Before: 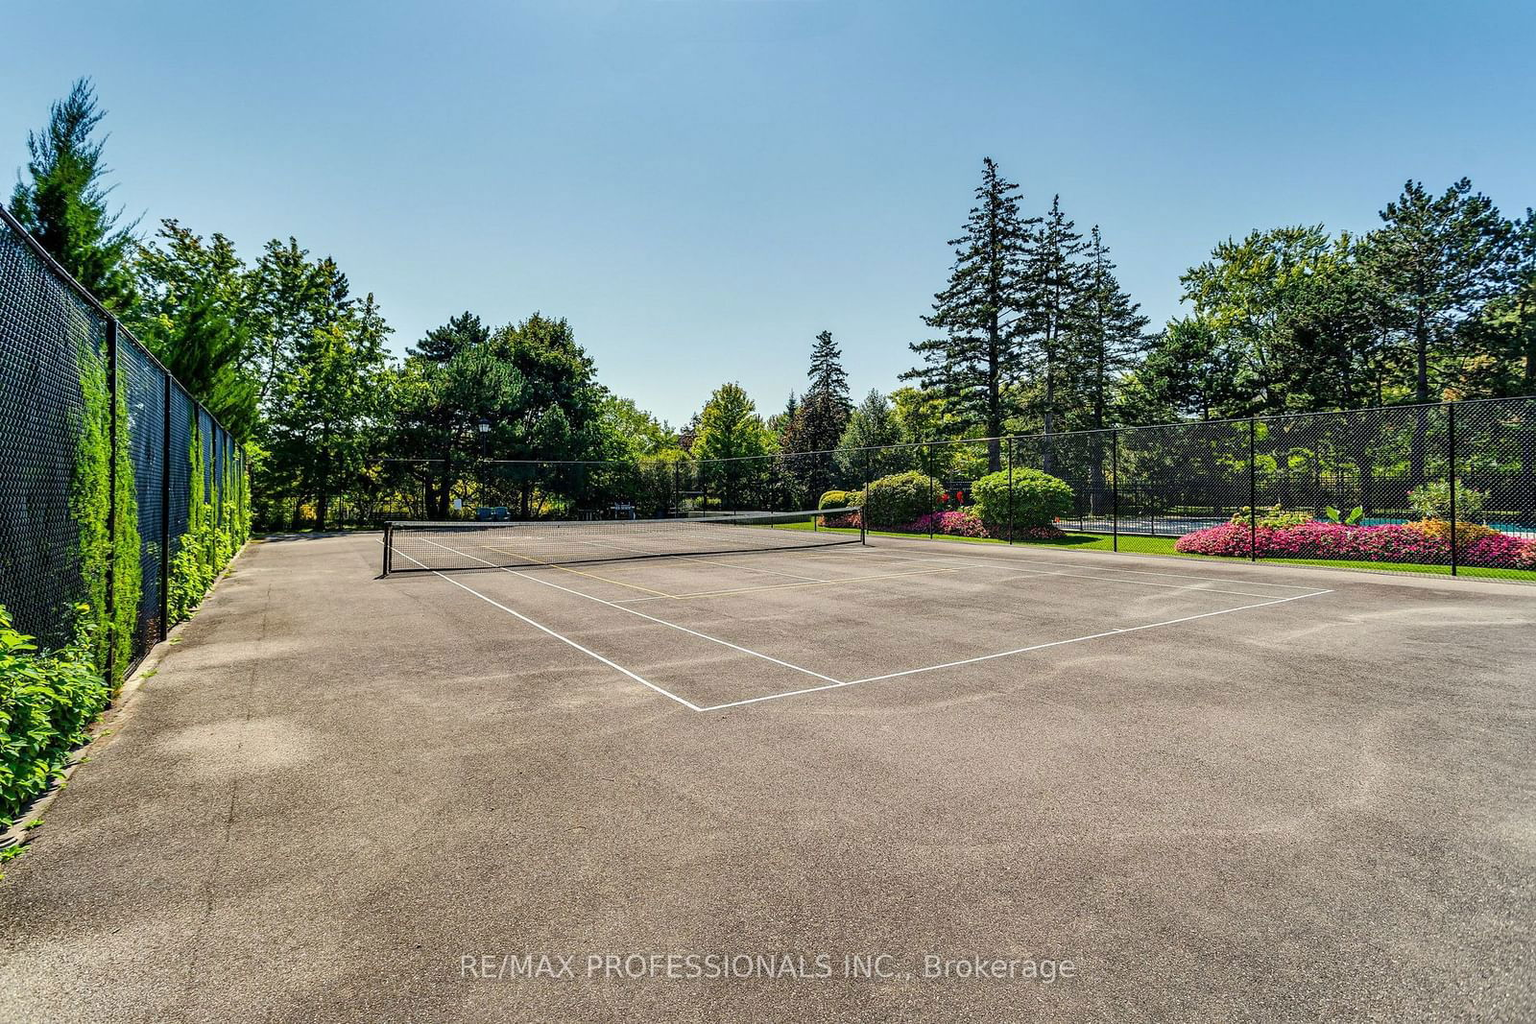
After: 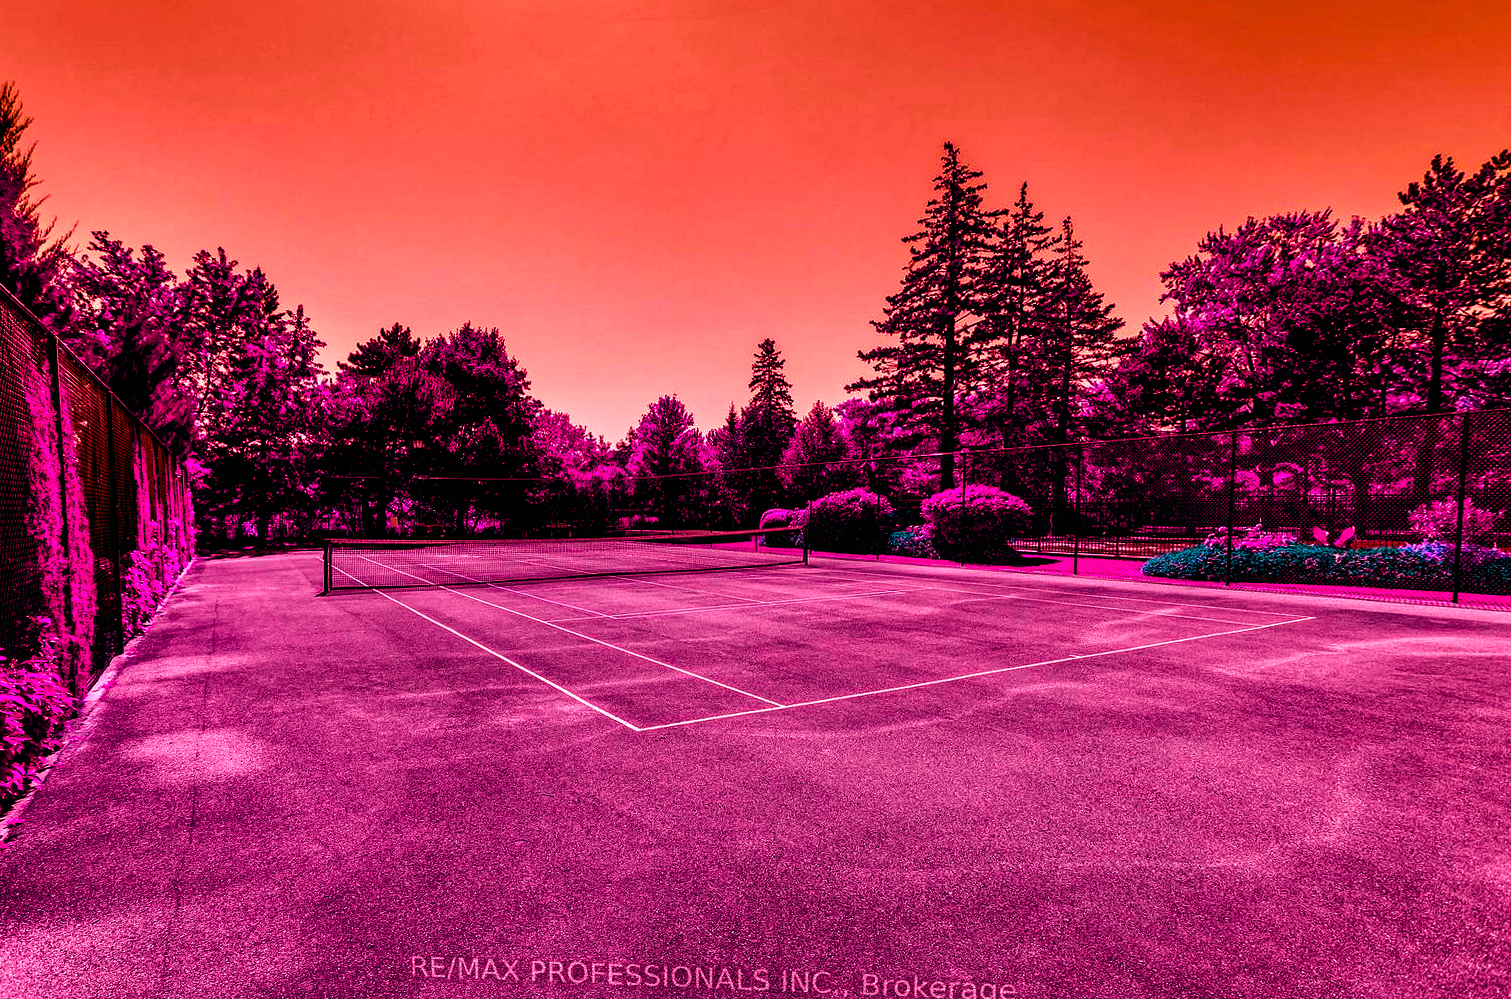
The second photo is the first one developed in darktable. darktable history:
color balance rgb: shadows lift › luminance -18.76%, shadows lift › chroma 35.44%, power › luminance -3.76%, power › hue 142.17°, highlights gain › chroma 7.5%, highlights gain › hue 184.75°, global offset › luminance -0.52%, global offset › chroma 0.91%, global offset › hue 173.36°, shadows fall-off 300%, white fulcrum 2 EV, highlights fall-off 300%, linear chroma grading › shadows 17.19%, linear chroma grading › highlights 61.12%, linear chroma grading › global chroma 50%, hue shift -150.52°, perceptual brilliance grading › global brilliance 12%, mask middle-gray fulcrum 100%, contrast gray fulcrum 38.43%, contrast 35.15%, saturation formula JzAzBz (2021)
local contrast: highlights 100%, shadows 100%, detail 120%, midtone range 0.2
rotate and perspective: rotation 0.062°, lens shift (vertical) 0.115, lens shift (horizontal) -0.133, crop left 0.047, crop right 0.94, crop top 0.061, crop bottom 0.94
tone curve: curves: ch0 [(0, 0.014) (0.036, 0.047) (0.15, 0.156) (0.27, 0.258) (0.511, 0.506) (0.761, 0.741) (1, 0.919)]; ch1 [(0, 0) (0.179, 0.173) (0.322, 0.32) (0.429, 0.431) (0.502, 0.5) (0.519, 0.522) (0.562, 0.575) (0.631, 0.65) (0.72, 0.692) (1, 1)]; ch2 [(0, 0) (0.29, 0.295) (0.404, 0.436) (0.497, 0.498) (0.533, 0.556) (0.599, 0.607) (0.696, 0.707) (1, 1)], color space Lab, independent channels, preserve colors none
